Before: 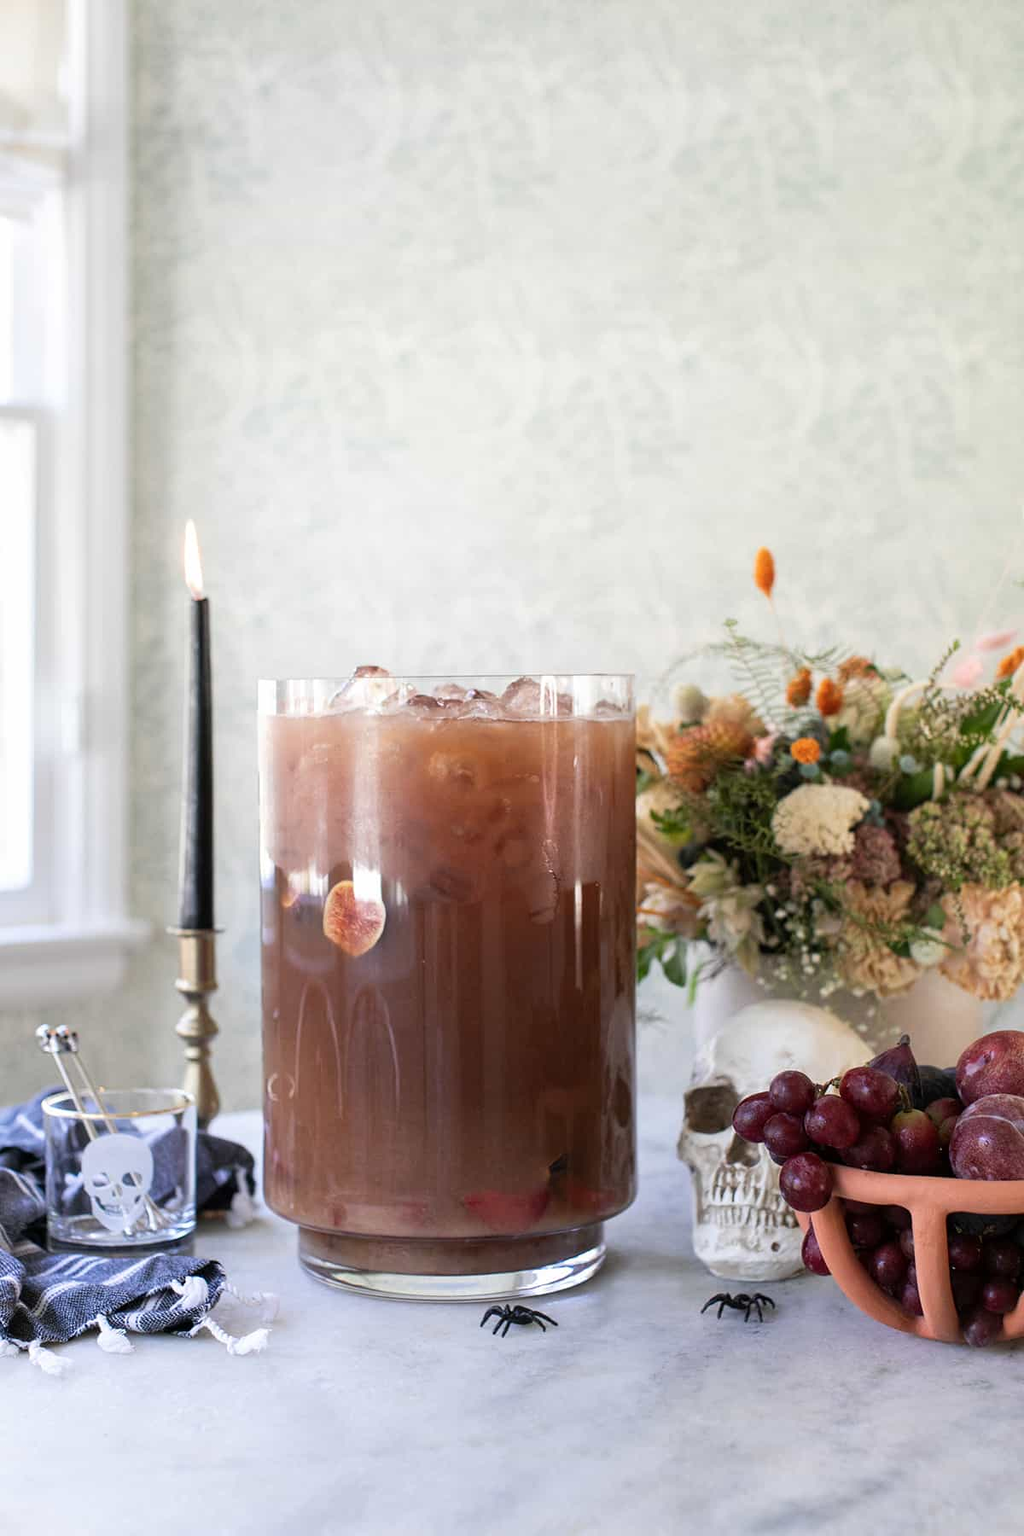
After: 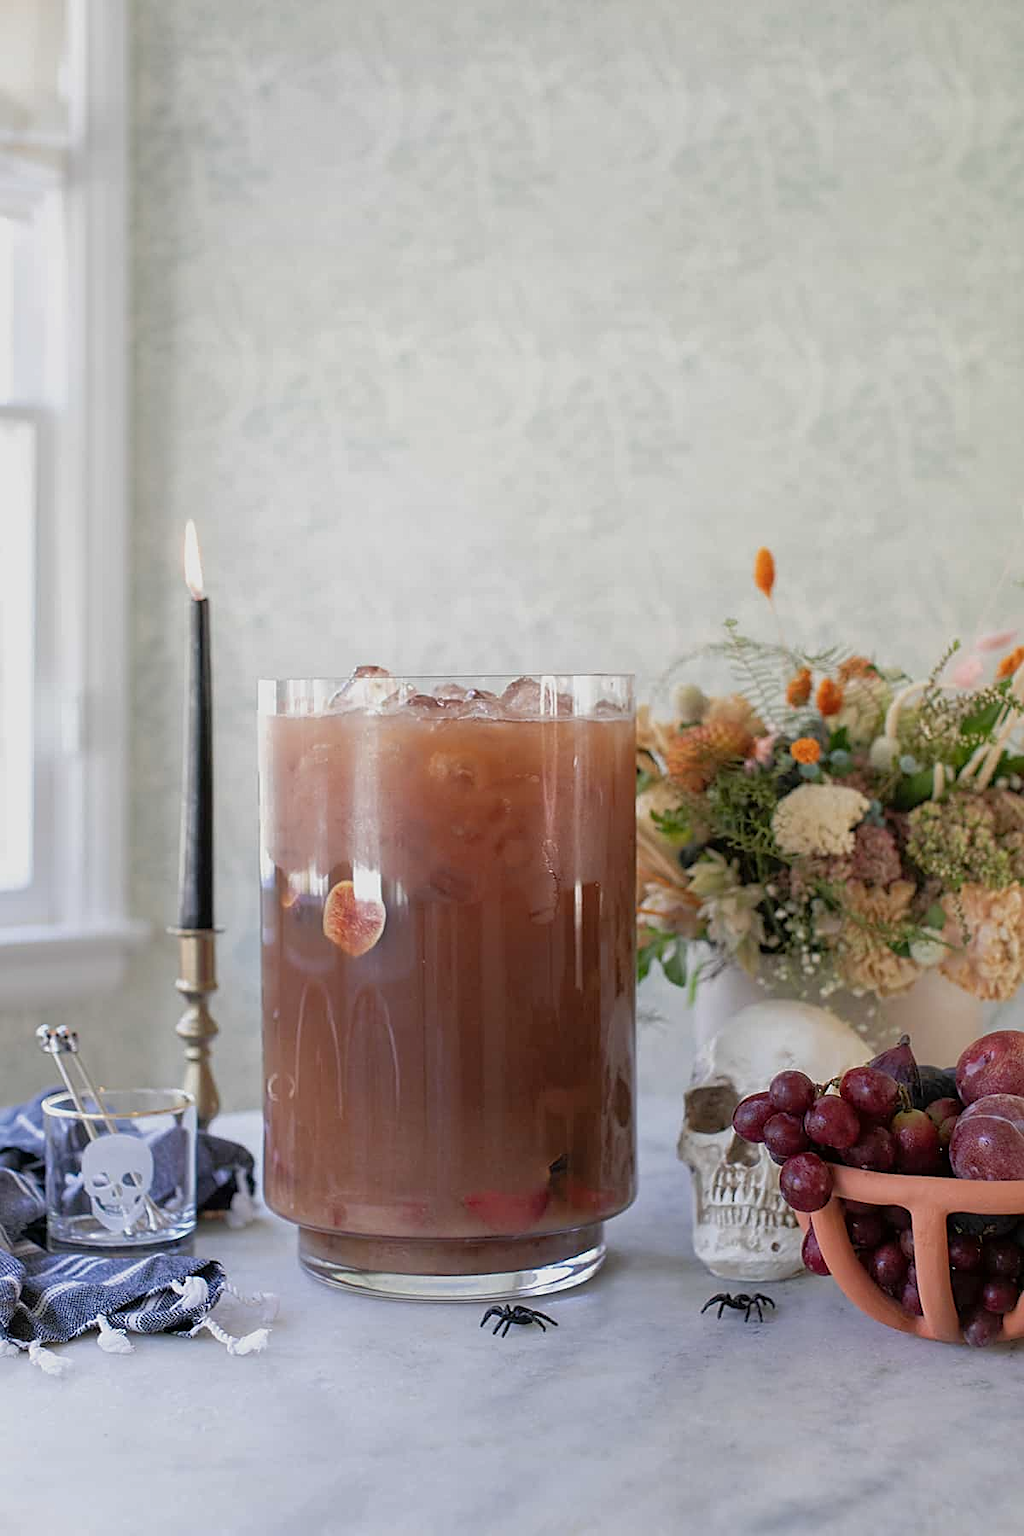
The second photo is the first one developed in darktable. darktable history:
tone equalizer: -8 EV 0.275 EV, -7 EV 0.39 EV, -6 EV 0.44 EV, -5 EV 0.249 EV, -3 EV -0.252 EV, -2 EV -0.406 EV, -1 EV -0.424 EV, +0 EV -0.27 EV, edges refinement/feathering 500, mask exposure compensation -1.57 EV, preserve details no
sharpen: on, module defaults
